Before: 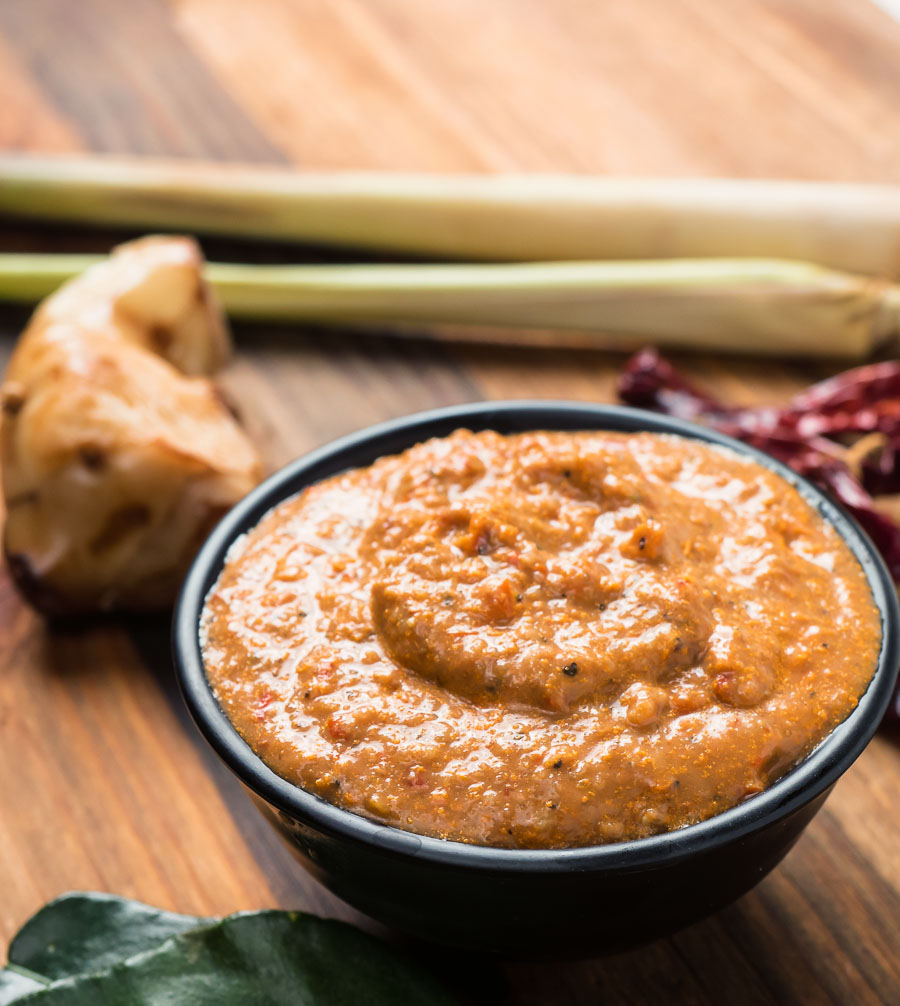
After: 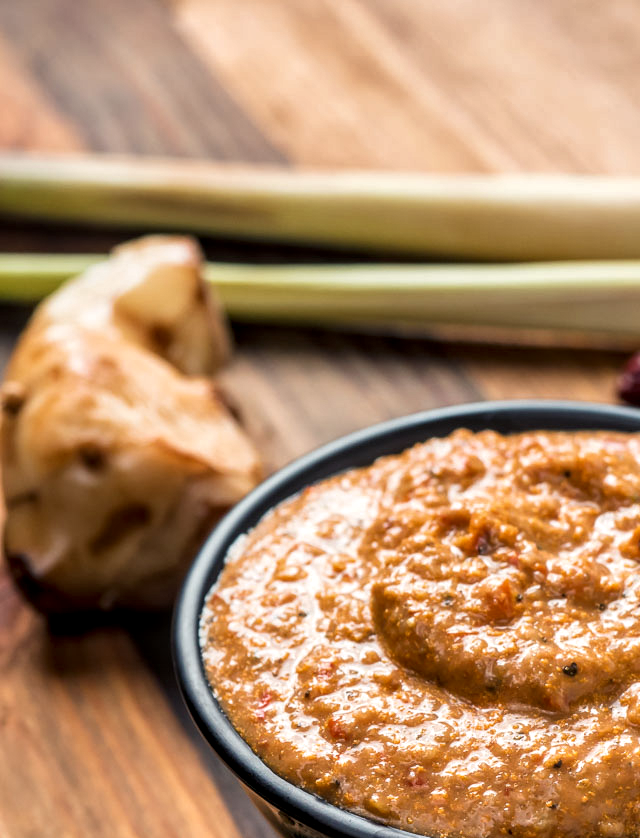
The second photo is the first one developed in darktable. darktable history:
local contrast: highlights 61%, detail 143%, midtone range 0.428
crop: right 28.885%, bottom 16.626%
shadows and highlights: highlights color adjustment 0%, low approximation 0.01, soften with gaussian
